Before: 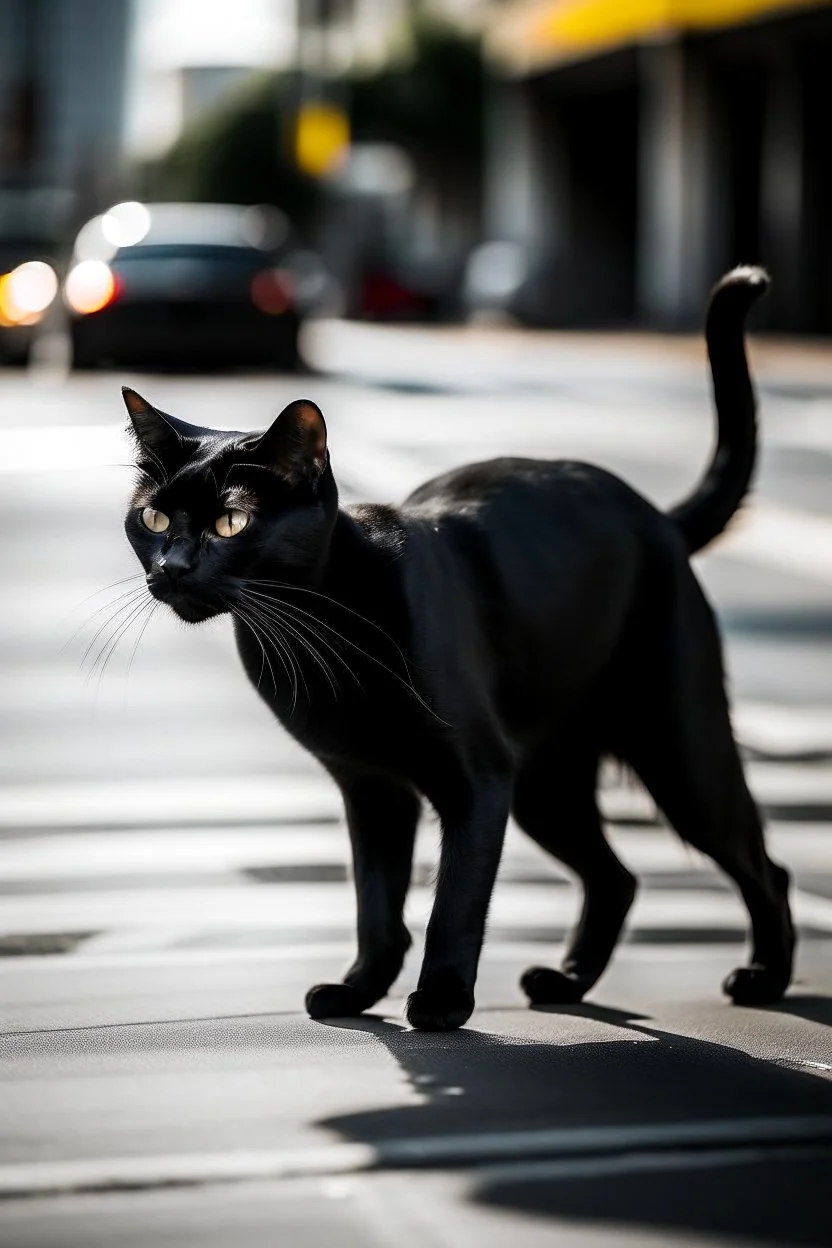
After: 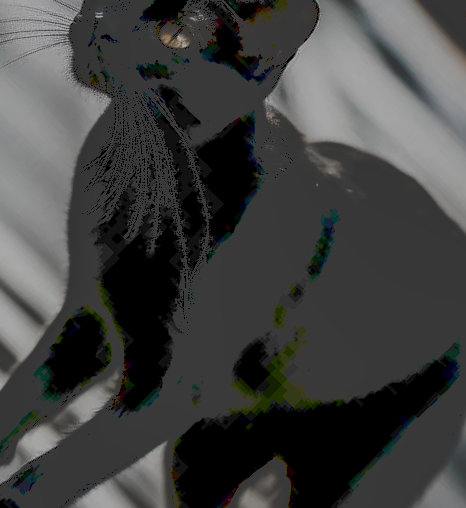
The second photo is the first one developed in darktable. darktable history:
local contrast: on, module defaults
exposure: exposure -1.941 EV, compensate highlight preservation false
tone curve: curves: ch0 [(0, 0) (0.003, 0.231) (0.011, 0.231) (0.025, 0.231) (0.044, 0.231) (0.069, 0.231) (0.1, 0.234) (0.136, 0.239) (0.177, 0.243) (0.224, 0.247) (0.277, 0.265) (0.335, 0.311) (0.399, 0.389) (0.468, 0.507) (0.543, 0.634) (0.623, 0.74) (0.709, 0.83) (0.801, 0.889) (0.898, 0.93) (1, 1)], preserve colors none
crop and rotate: angle -44.74°, top 16.325%, right 0.991%, bottom 11.761%
